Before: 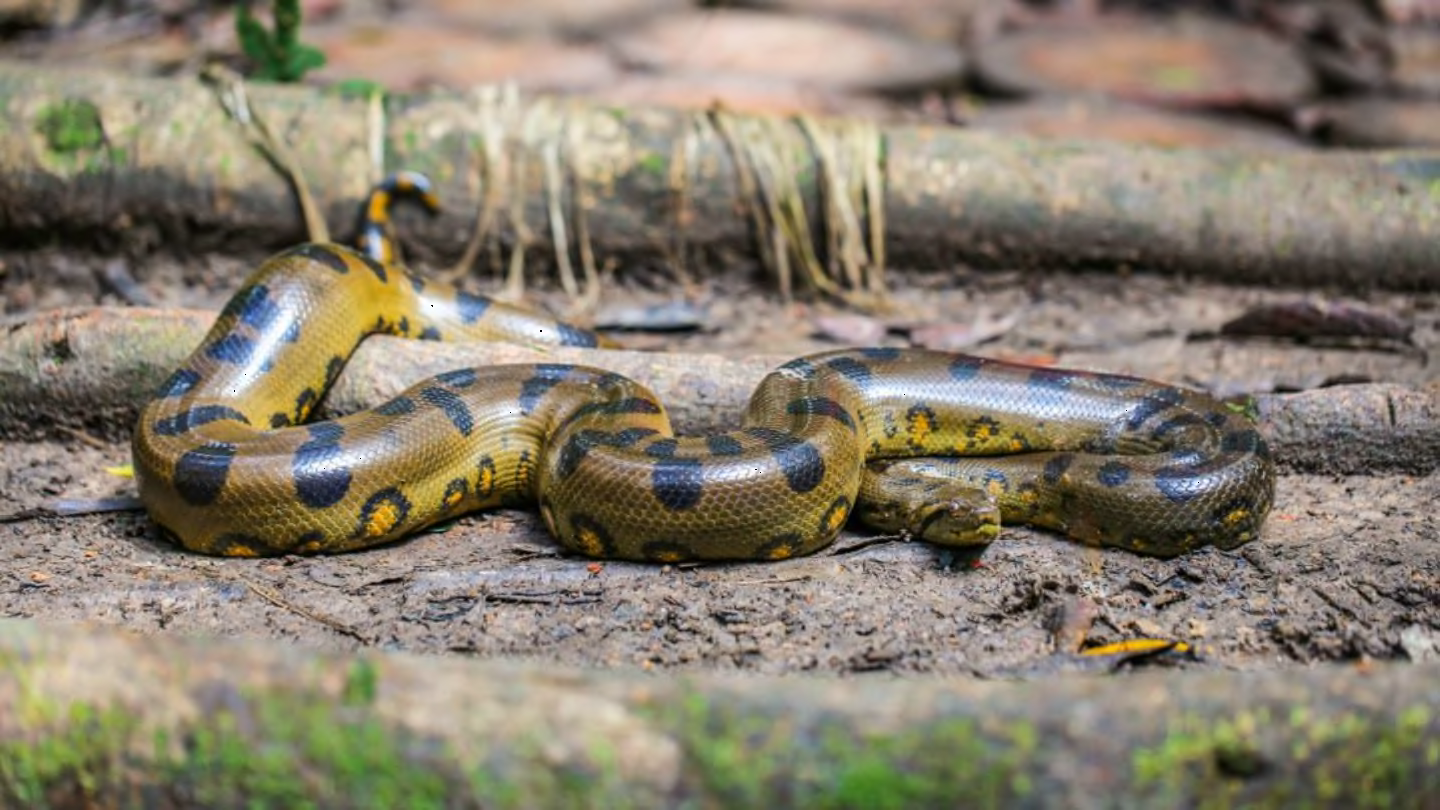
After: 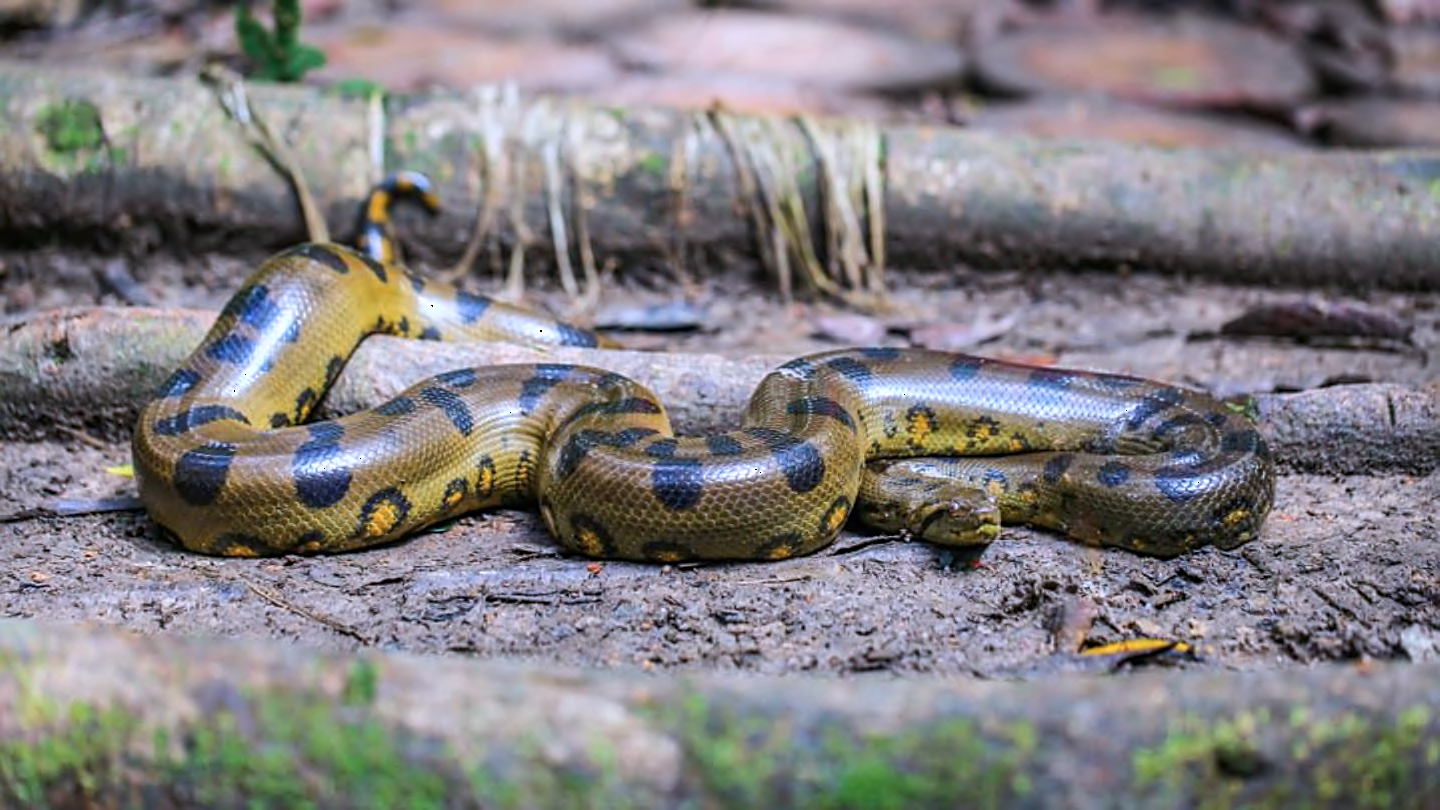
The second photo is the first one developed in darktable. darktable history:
color calibration: illuminant custom, x 0.373, y 0.388, temperature 4237.85 K, gamut compression 0.988
sharpen: amount 0.489
